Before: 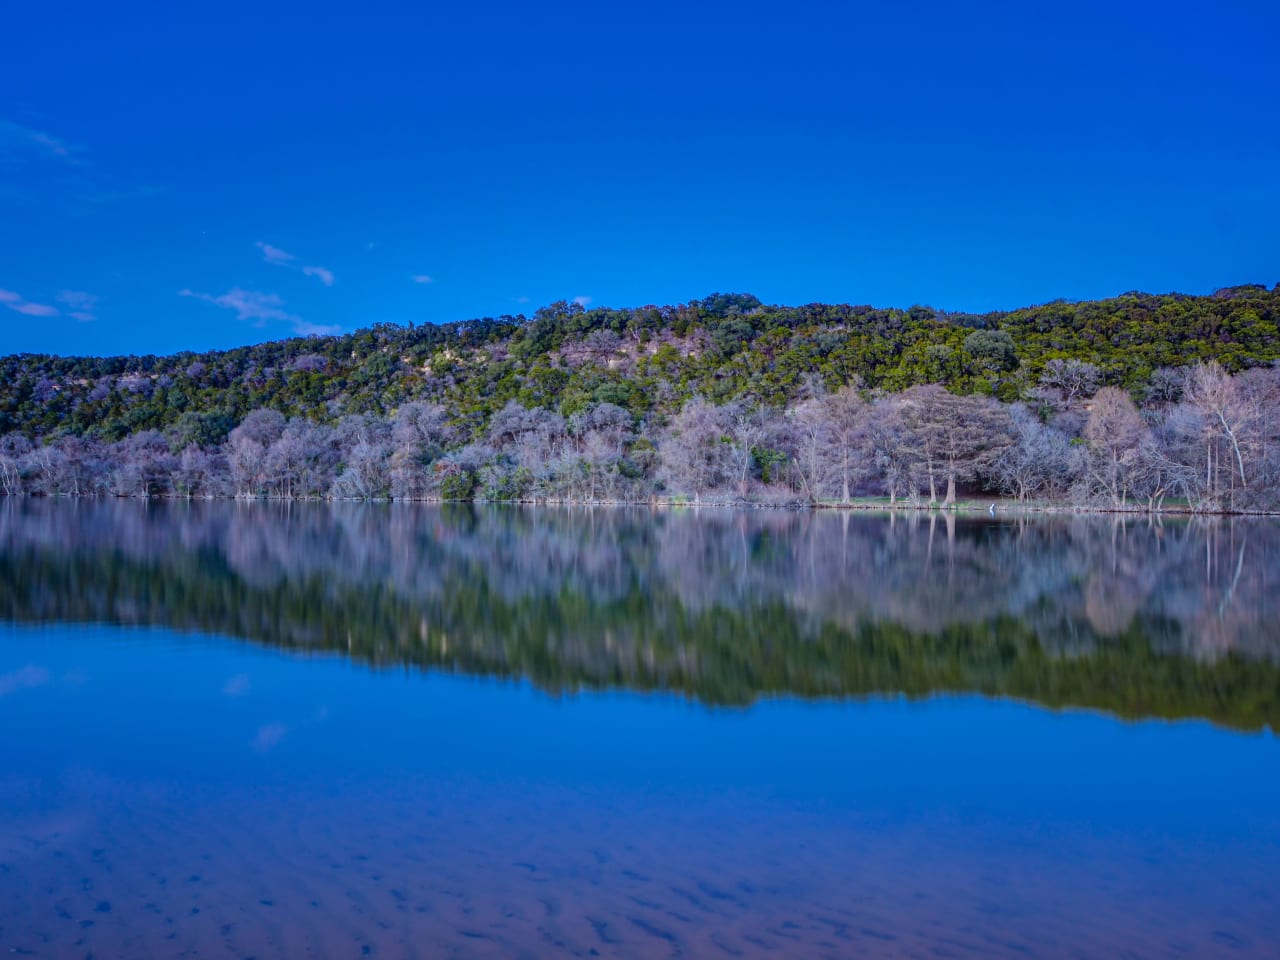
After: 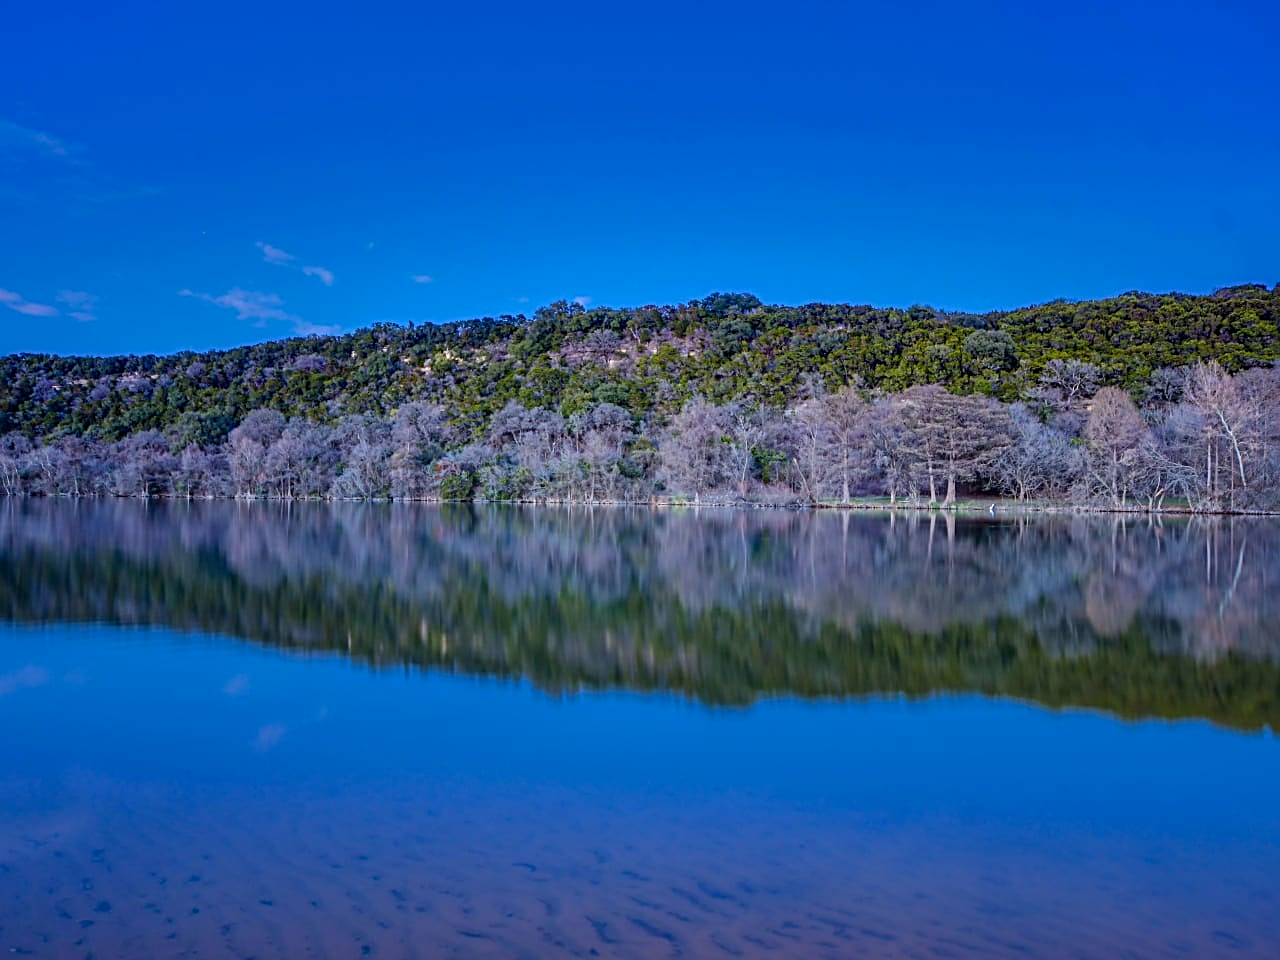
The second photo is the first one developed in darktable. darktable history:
exposure: black level correction 0.001, compensate exposure bias true, compensate highlight preservation false
sharpen: radius 2.532, amount 0.626
